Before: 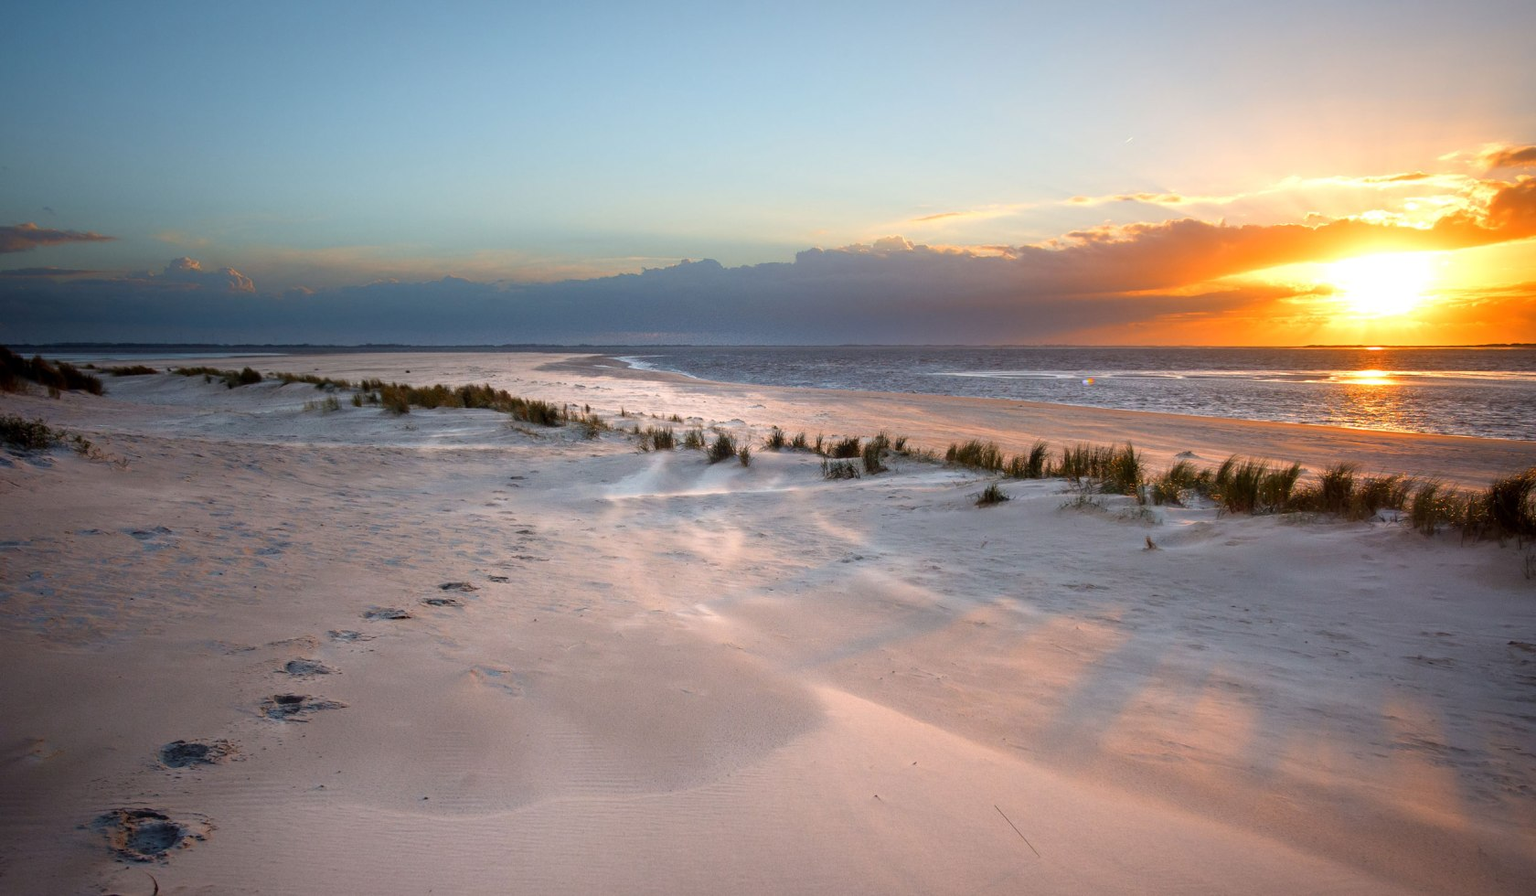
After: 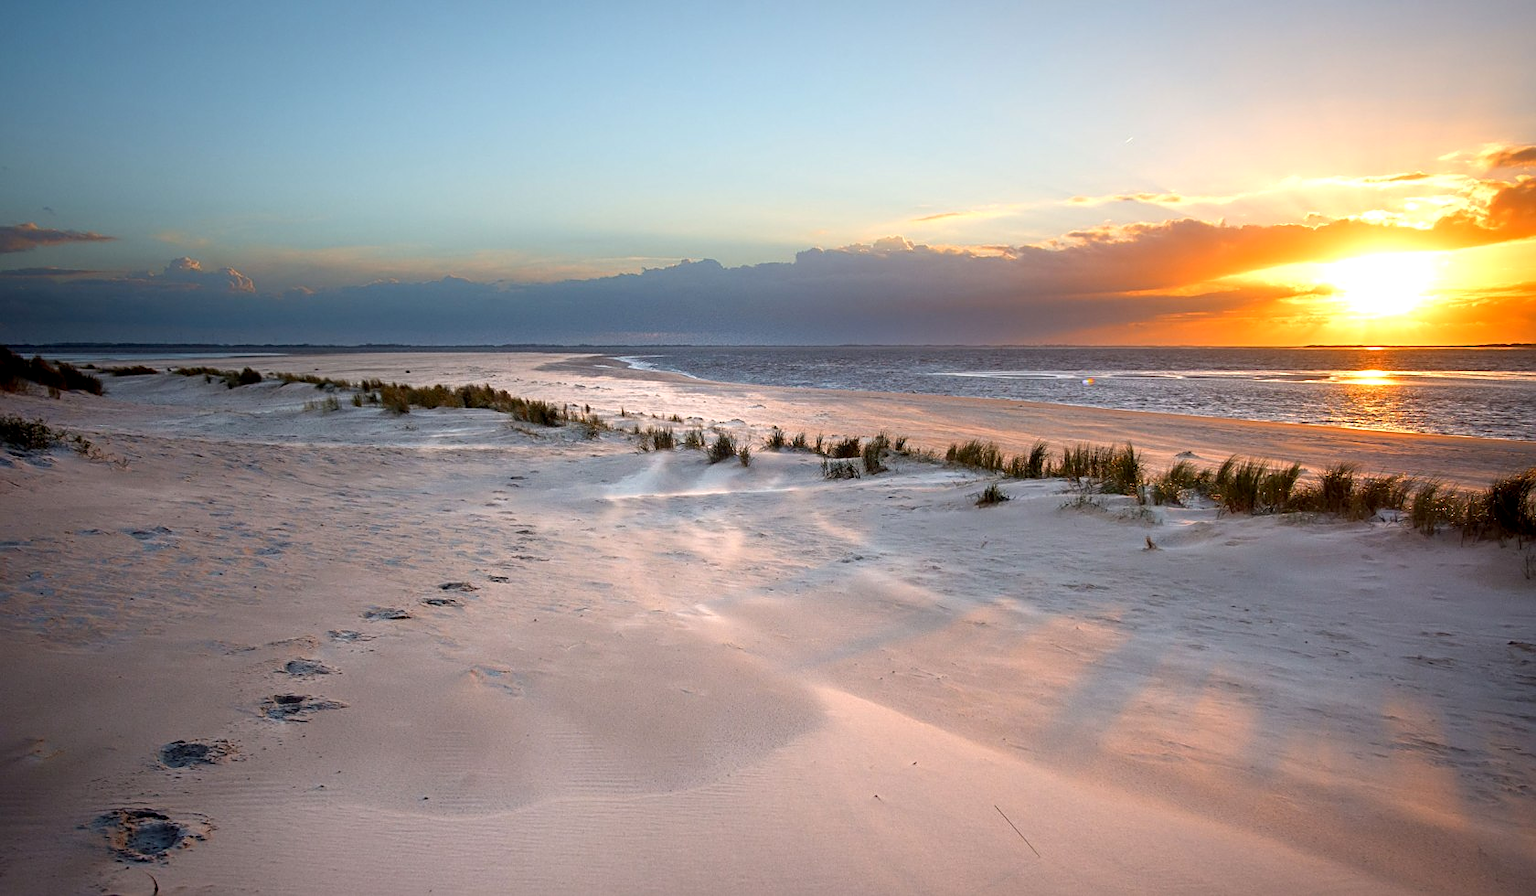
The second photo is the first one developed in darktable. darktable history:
sharpen: on, module defaults
exposure: black level correction 0.002, exposure 0.15 EV, compensate highlight preservation false
